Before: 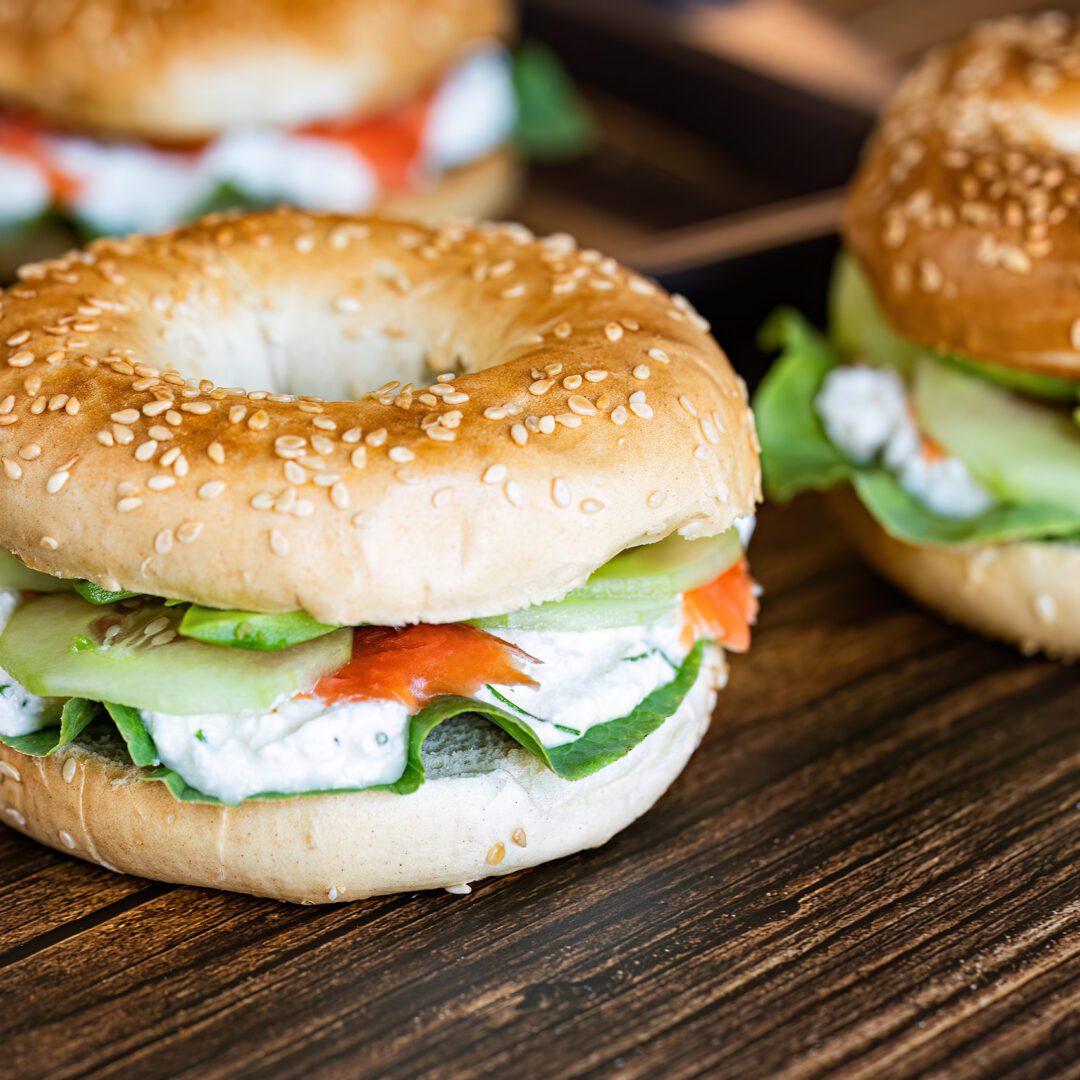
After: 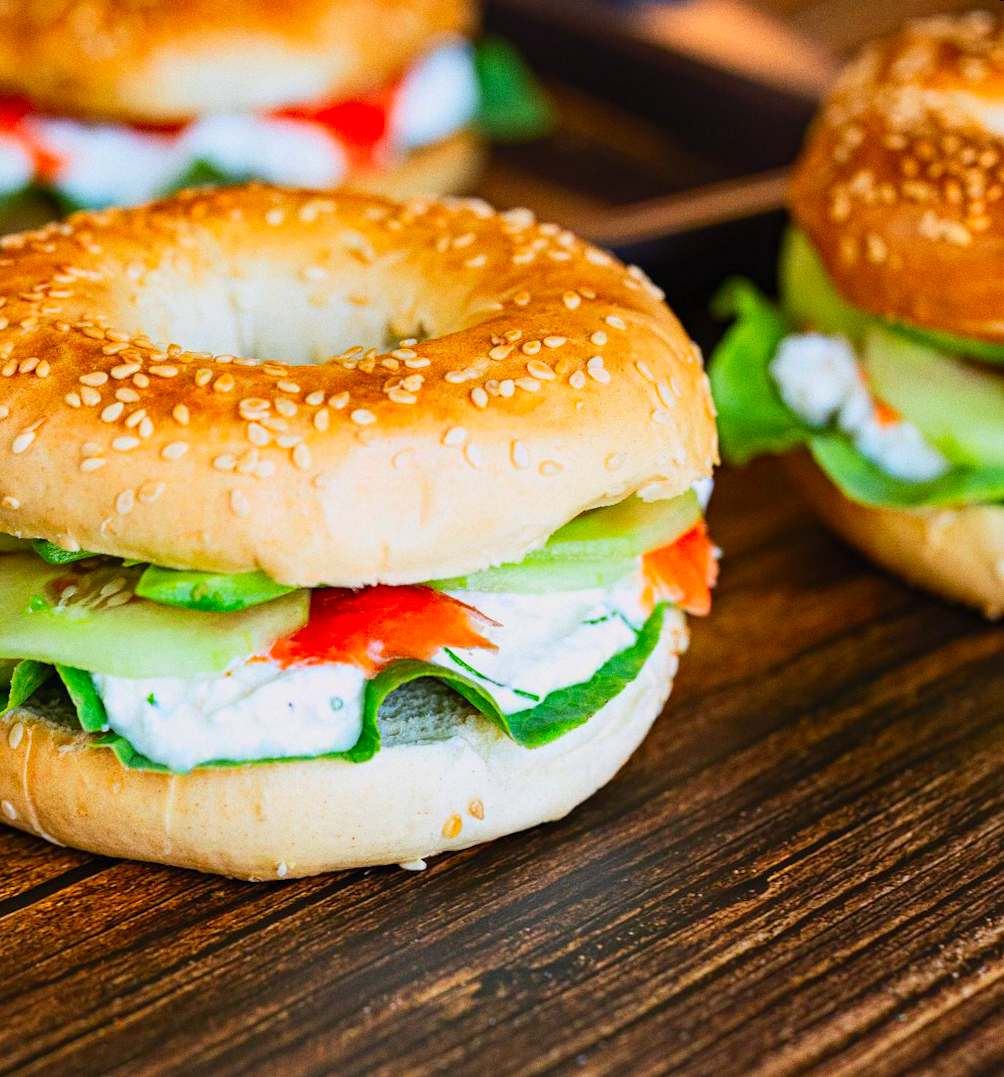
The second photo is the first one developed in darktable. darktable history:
grain: coarseness 0.09 ISO
rotate and perspective: rotation 0.215°, lens shift (vertical) -0.139, crop left 0.069, crop right 0.939, crop top 0.002, crop bottom 0.996
white balance: emerald 1
contrast brightness saturation: contrast 0.2, brightness 0.2, saturation 0.8
exposure: exposure -0.492 EV, compensate highlight preservation false
